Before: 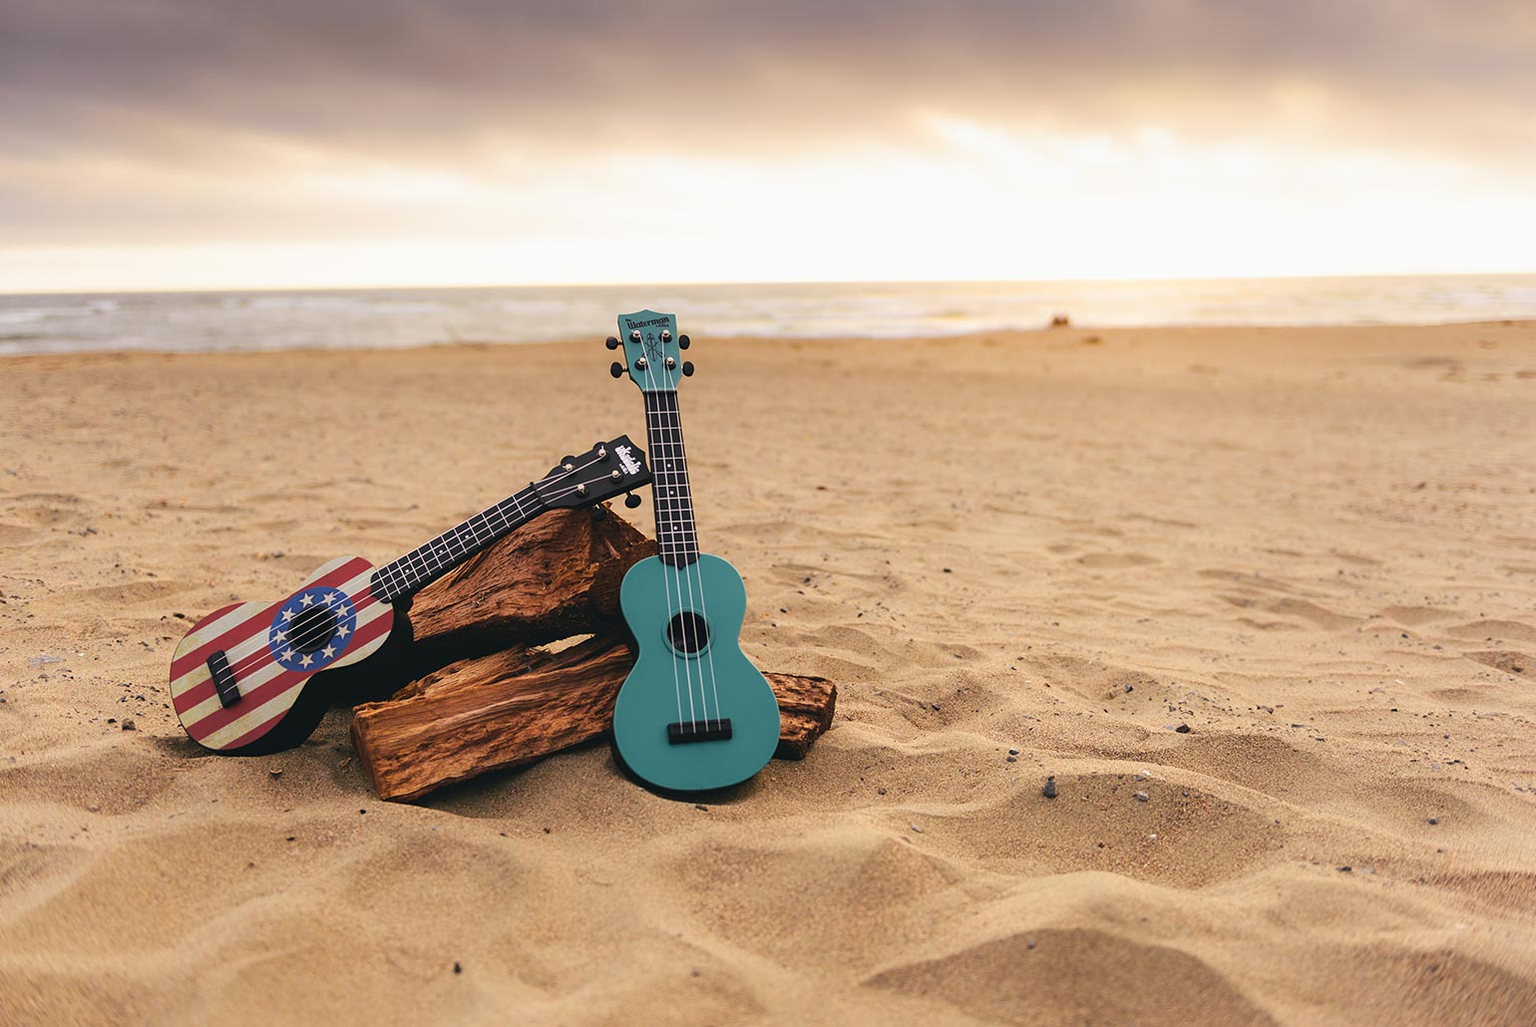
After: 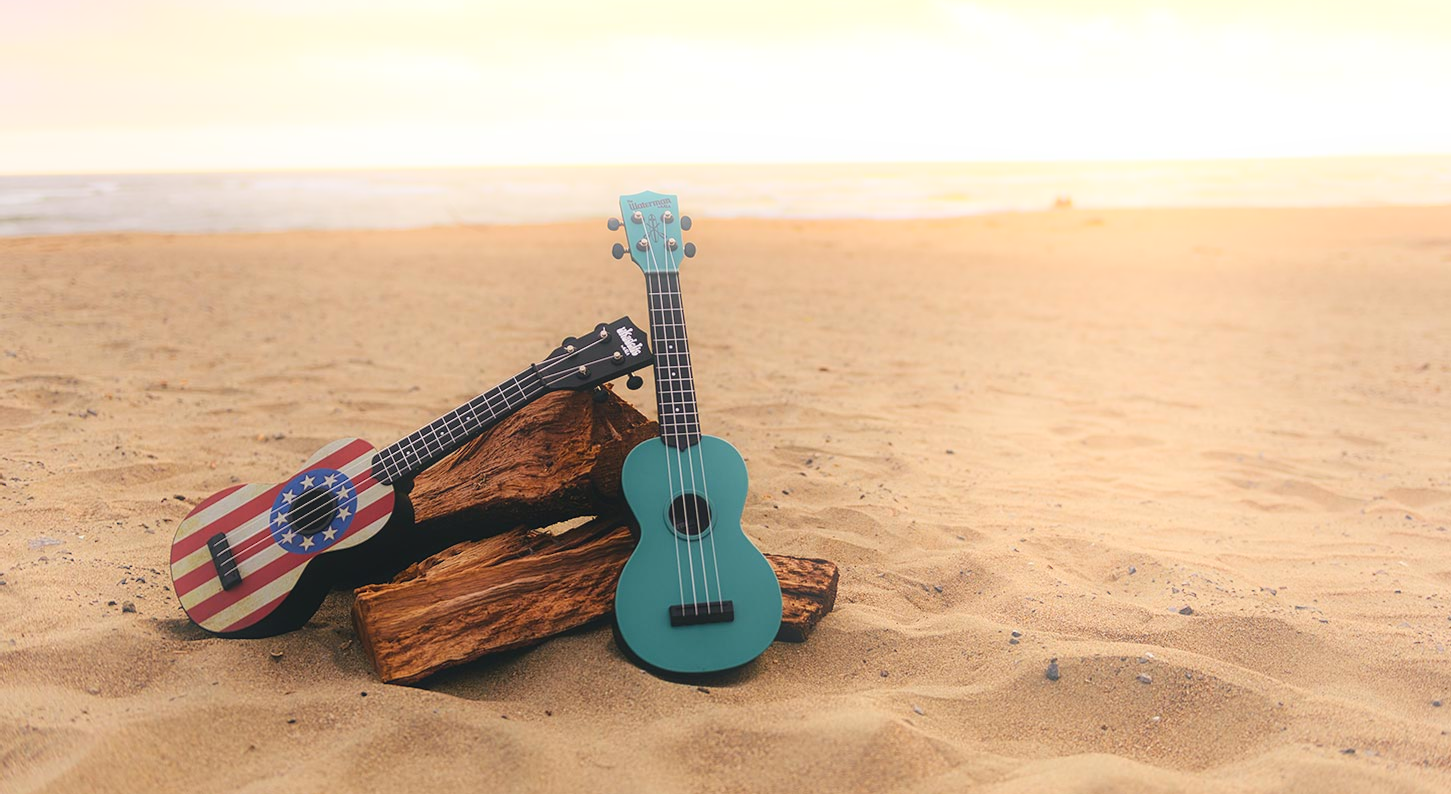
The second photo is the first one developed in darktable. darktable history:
bloom: on, module defaults
crop and rotate: angle 0.03°, top 11.643%, right 5.651%, bottom 11.189%
contrast equalizer: y [[0.5, 0.486, 0.447, 0.446, 0.489, 0.5], [0.5 ×6], [0.5 ×6], [0 ×6], [0 ×6]]
